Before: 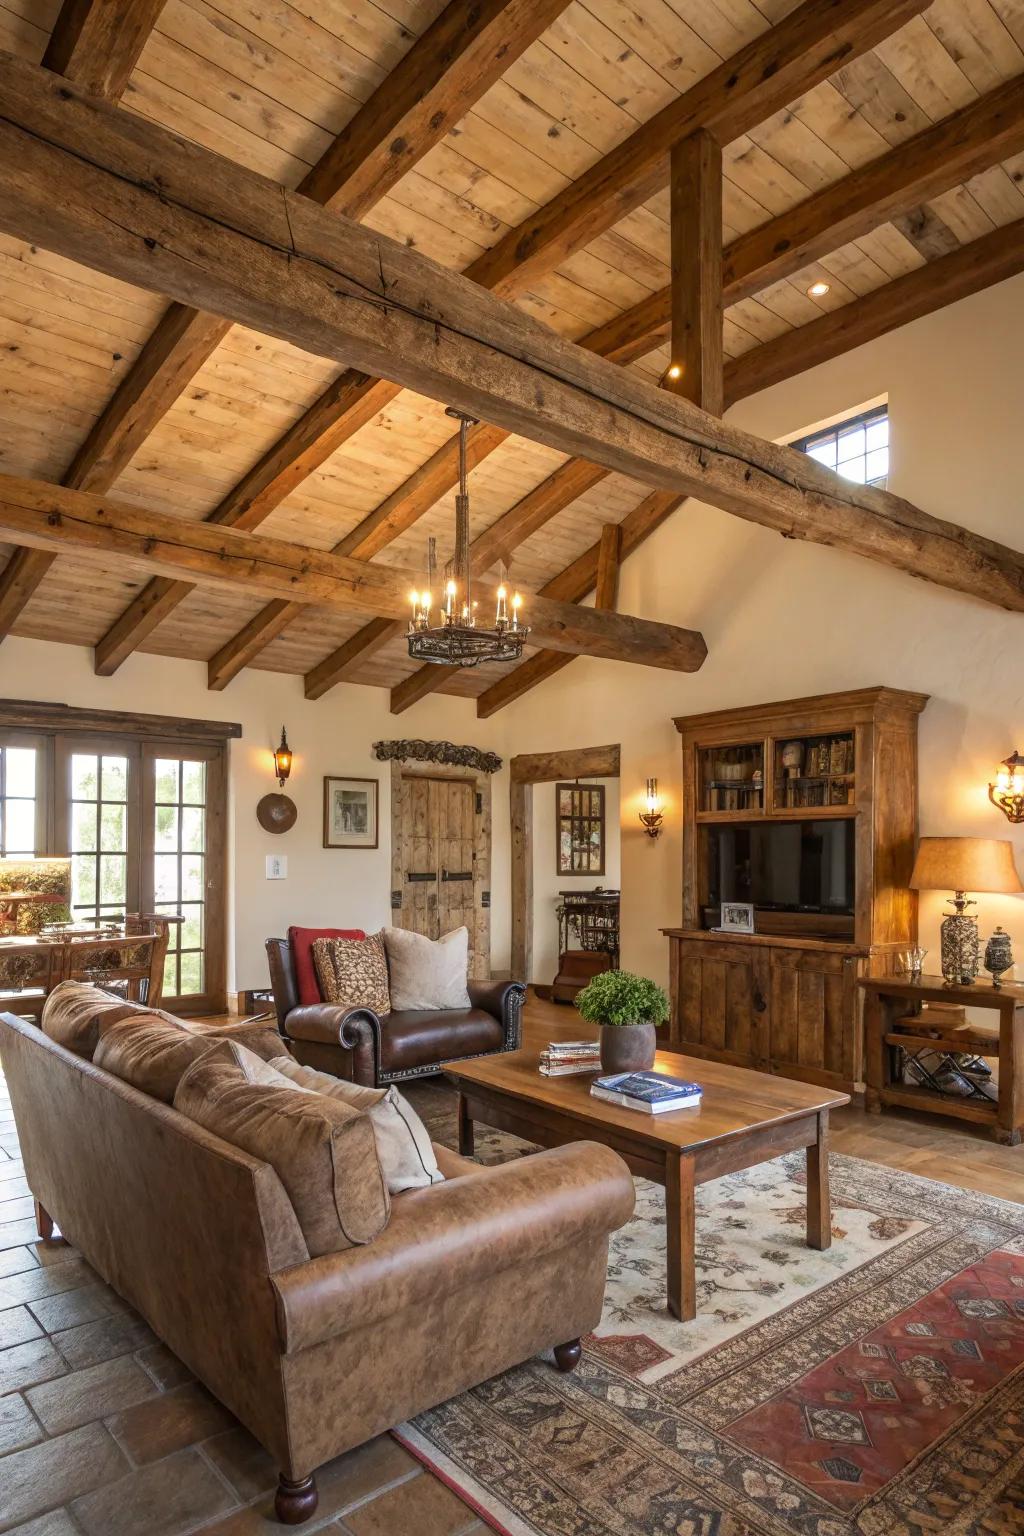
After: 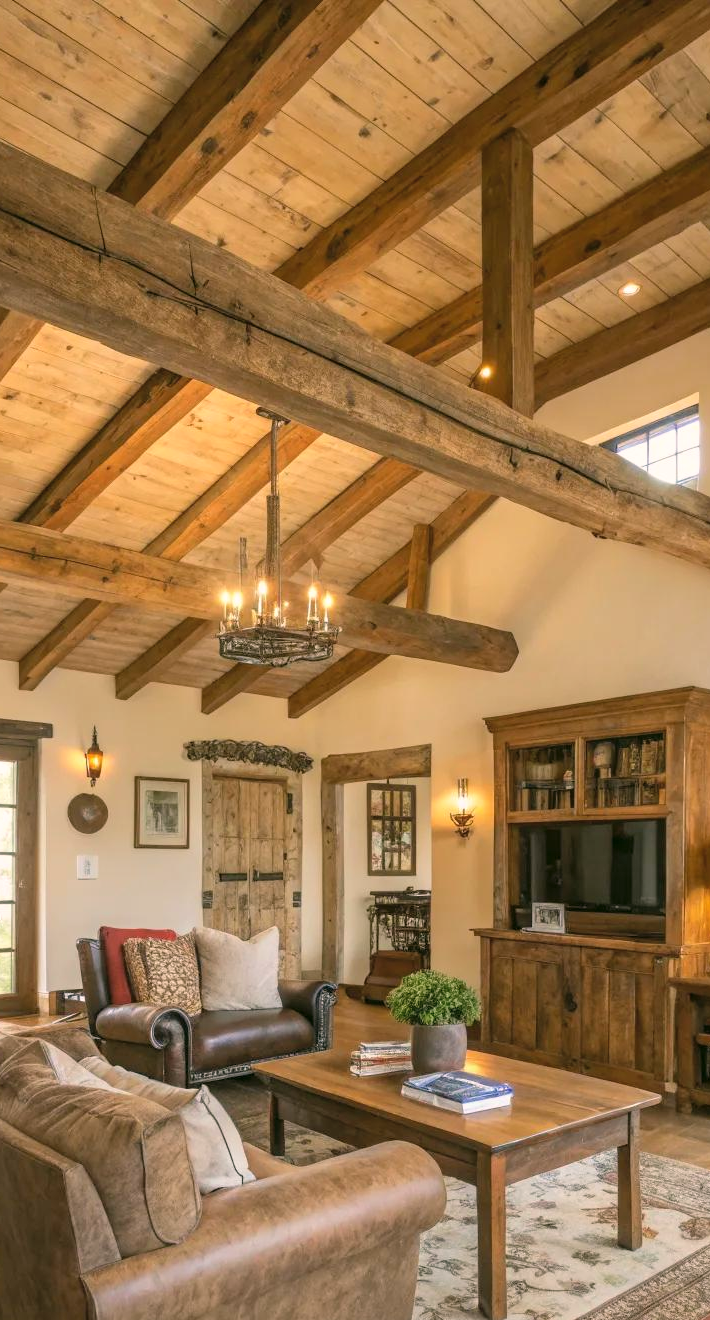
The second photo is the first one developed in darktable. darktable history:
color correction: highlights a* 4.53, highlights b* 4.95, shadows a* -6.96, shadows b* 4.76
crop: left 18.467%, right 12.173%, bottom 14.006%
contrast brightness saturation: brightness 0.13
